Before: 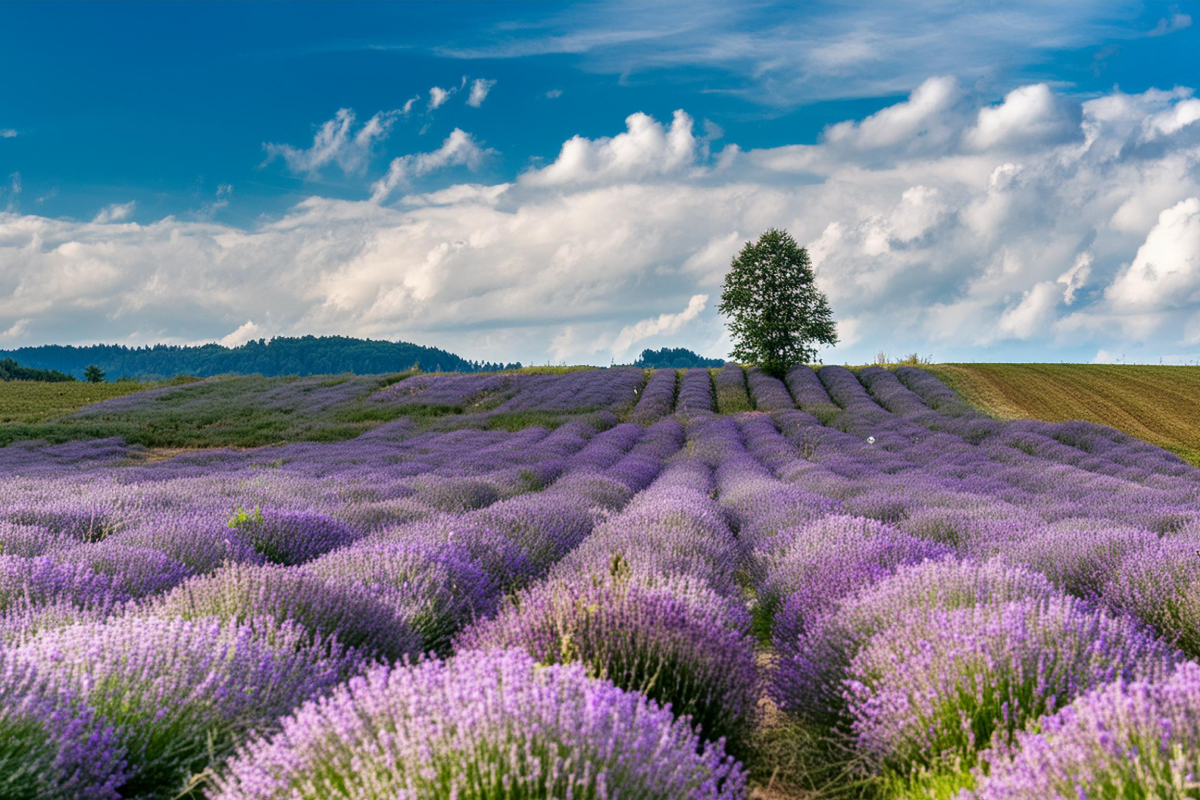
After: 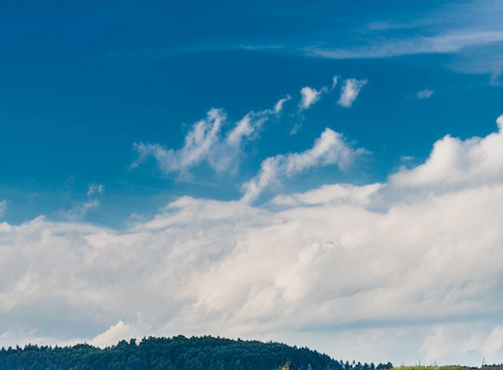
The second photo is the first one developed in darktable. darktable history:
filmic rgb: black relative exposure -5 EV, hardness 2.88, contrast 1.4, highlights saturation mix -20%
crop and rotate: left 10.817%, top 0.062%, right 47.194%, bottom 53.626%
